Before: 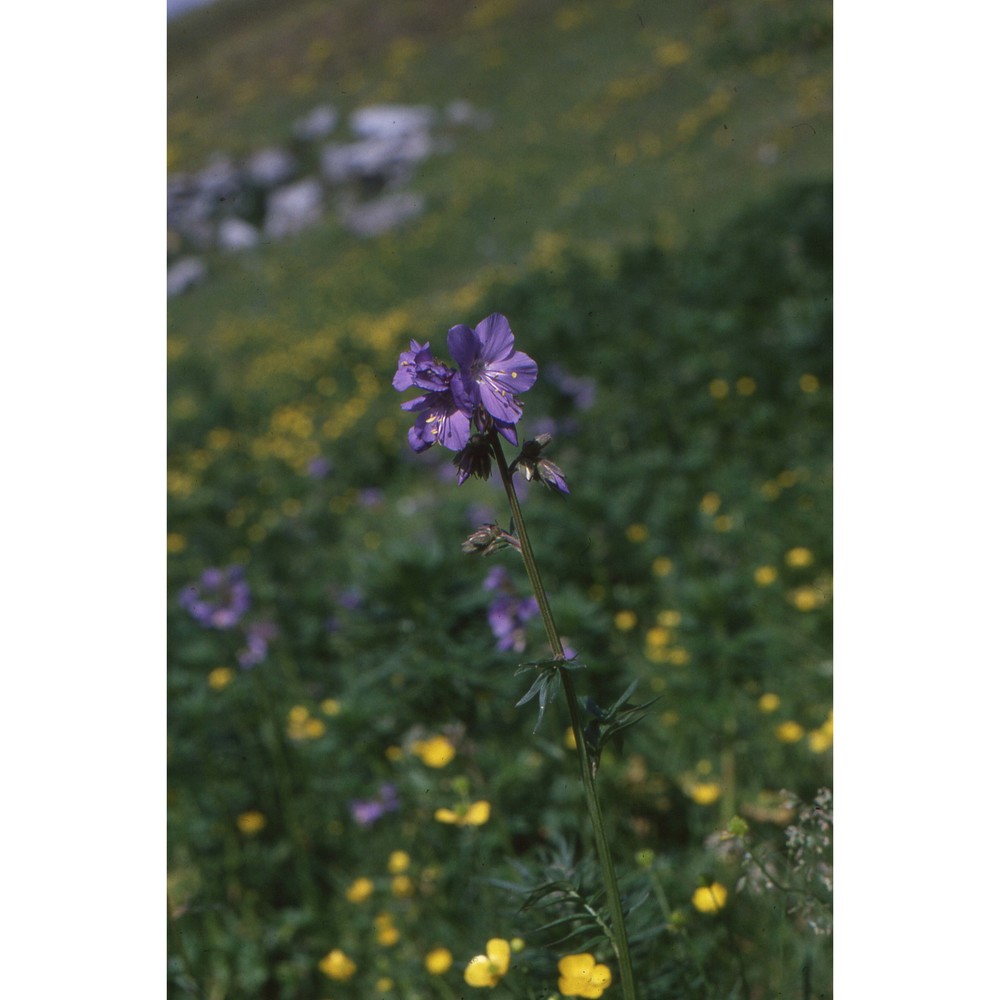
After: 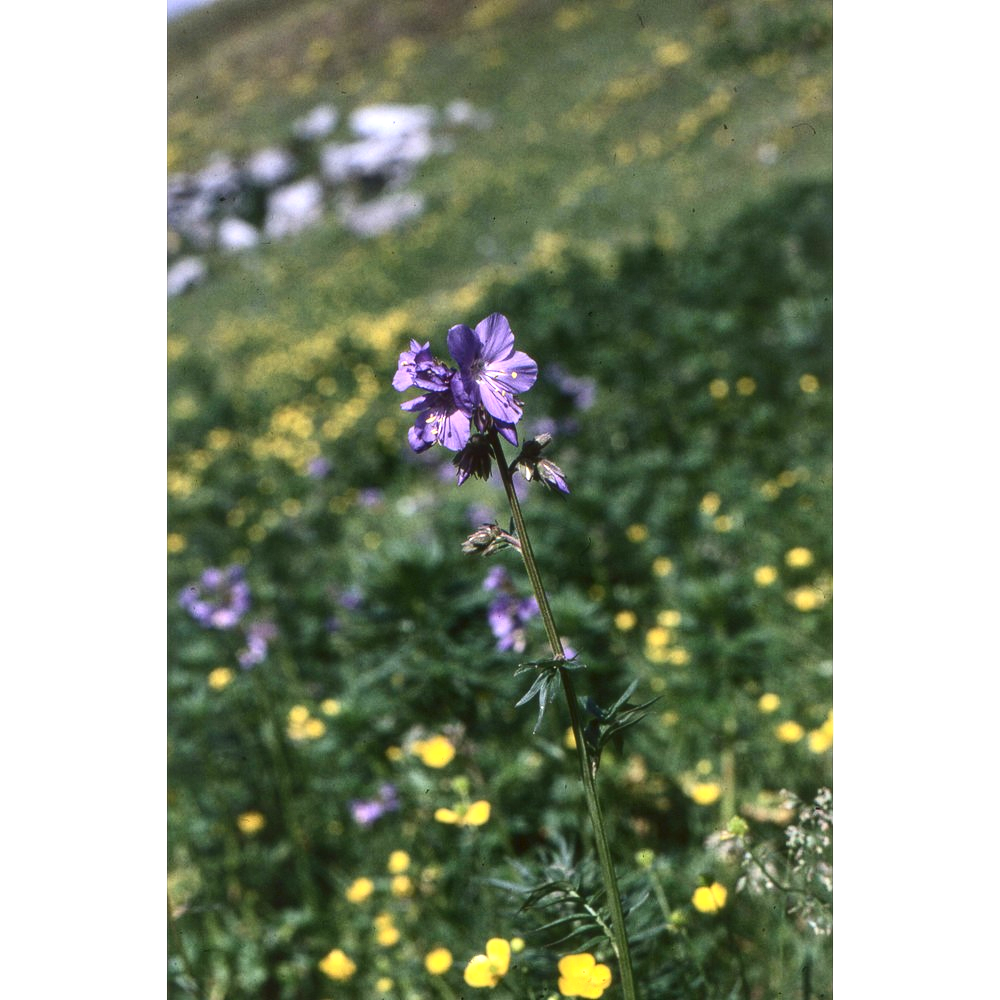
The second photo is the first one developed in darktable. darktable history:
exposure: black level correction -0.001, exposure 0.91 EV, compensate highlight preservation false
local contrast: on, module defaults
color balance rgb: perceptual saturation grading › global saturation 0.642%, perceptual brilliance grading › global brilliance 2.682%, perceptual brilliance grading › highlights -2.725%, perceptual brilliance grading › shadows 3.765%, global vibrance 9.636%
contrast brightness saturation: contrast 0.298
